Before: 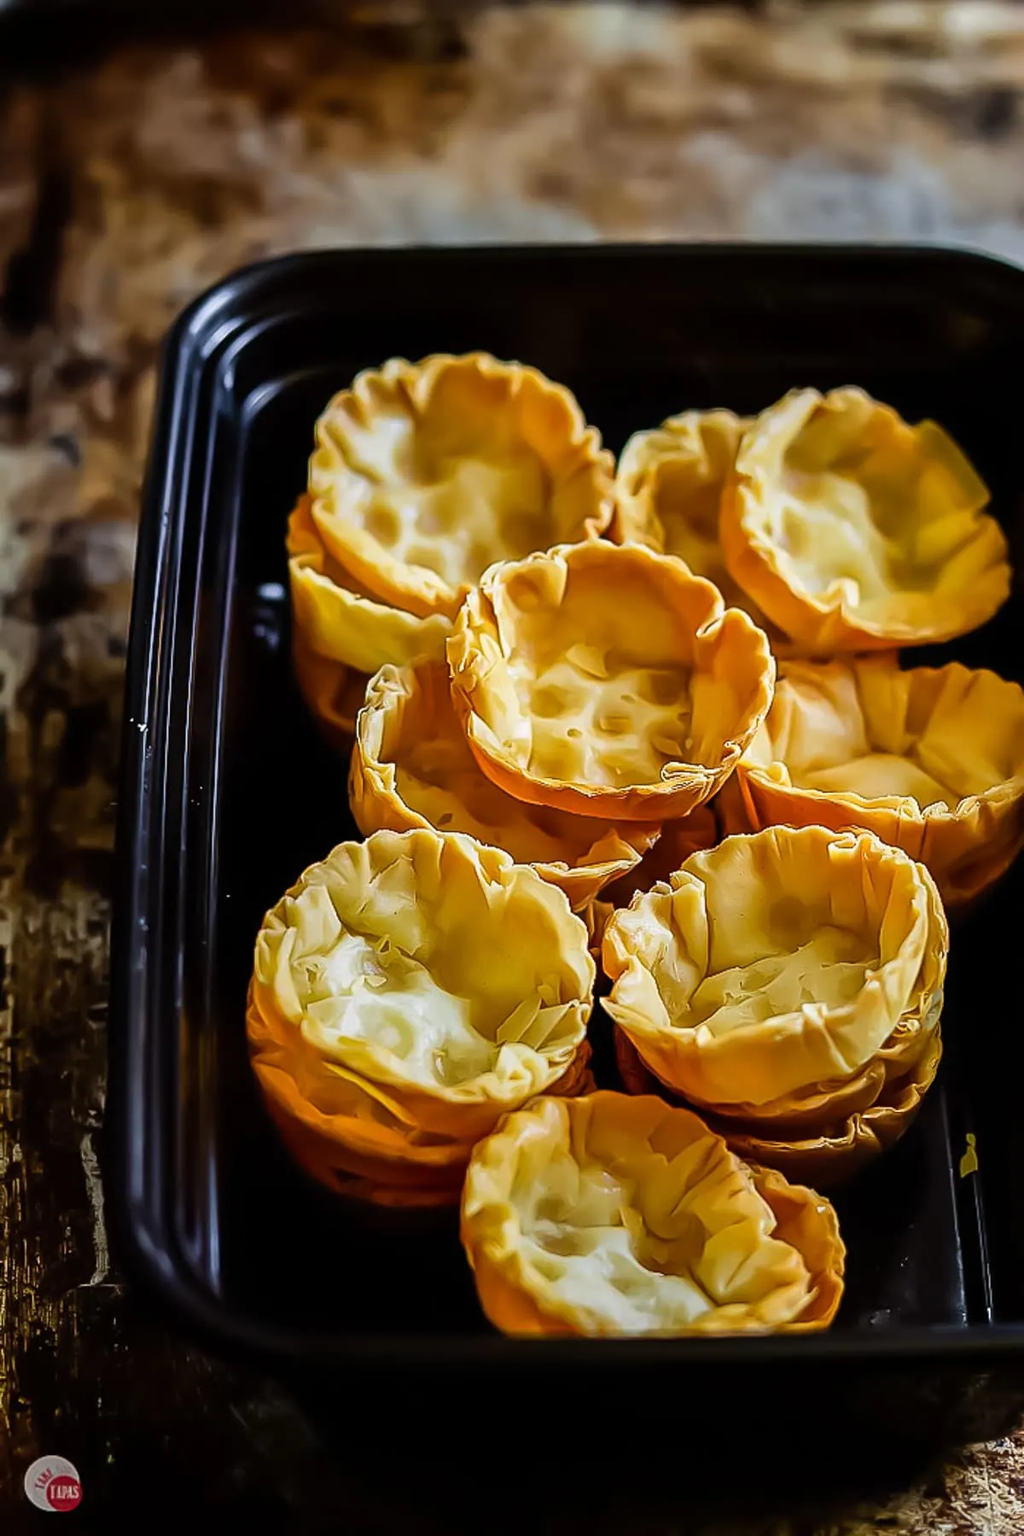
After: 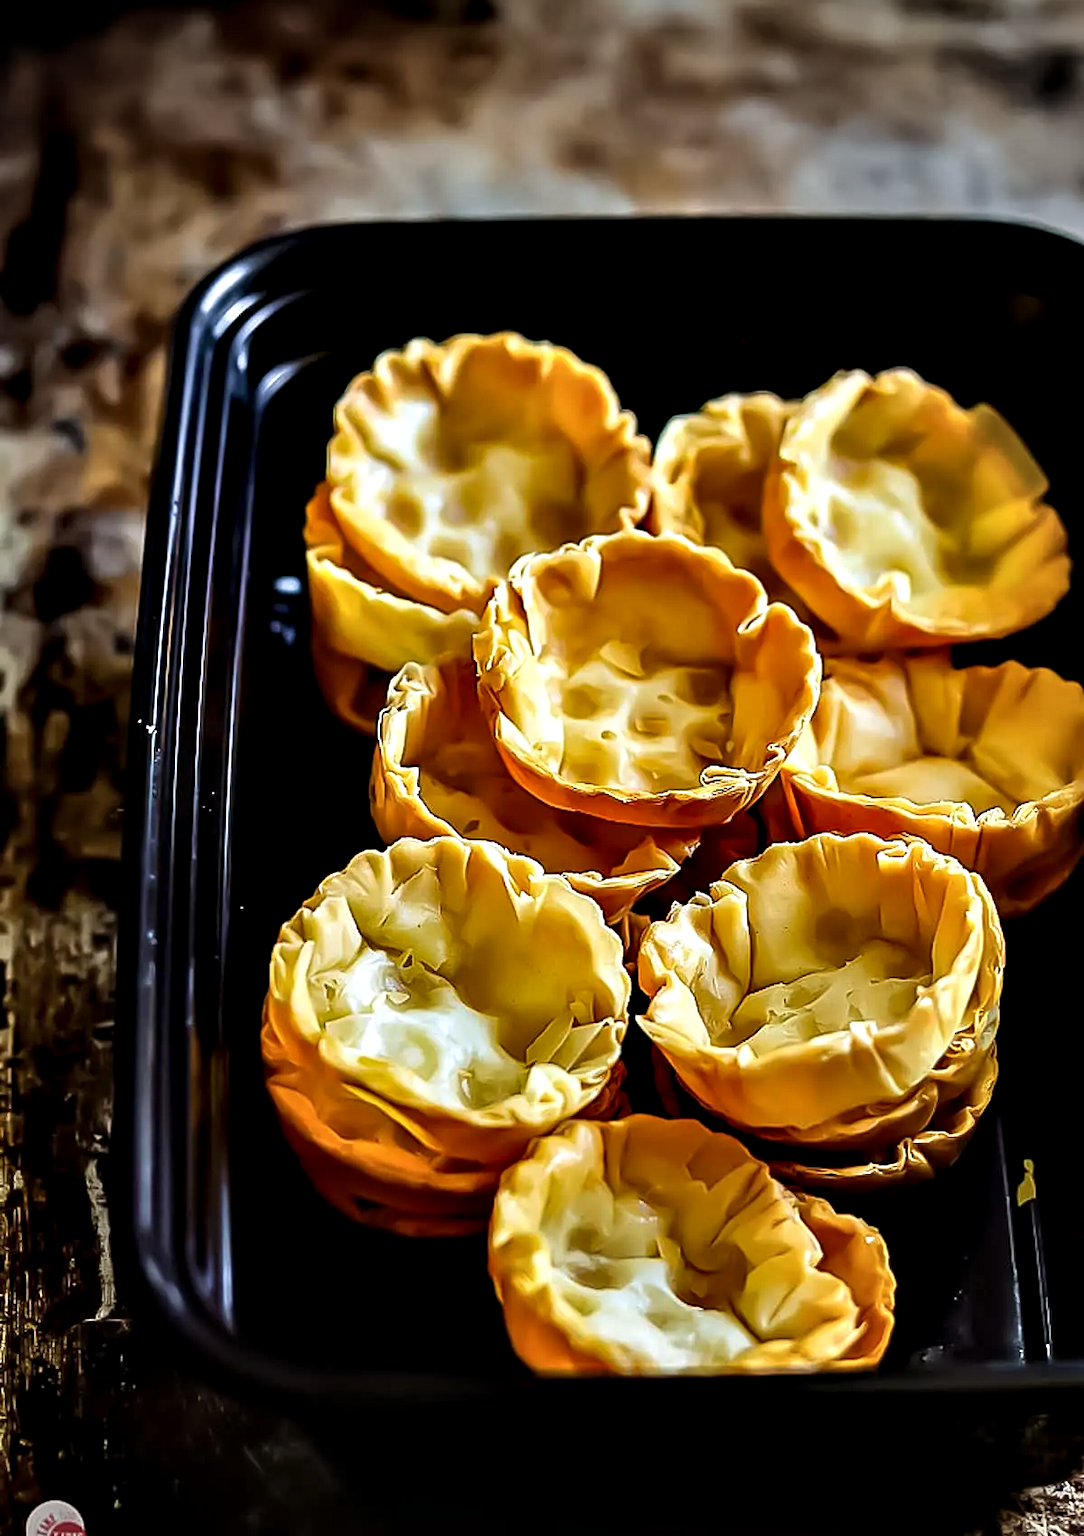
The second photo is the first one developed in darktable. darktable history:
contrast equalizer: octaves 7, y [[0.6 ×6], [0.55 ×6], [0 ×6], [0 ×6], [0 ×6]]
vignetting: center (-0.036, 0.151)
crop and rotate: top 2.568%, bottom 3.031%
